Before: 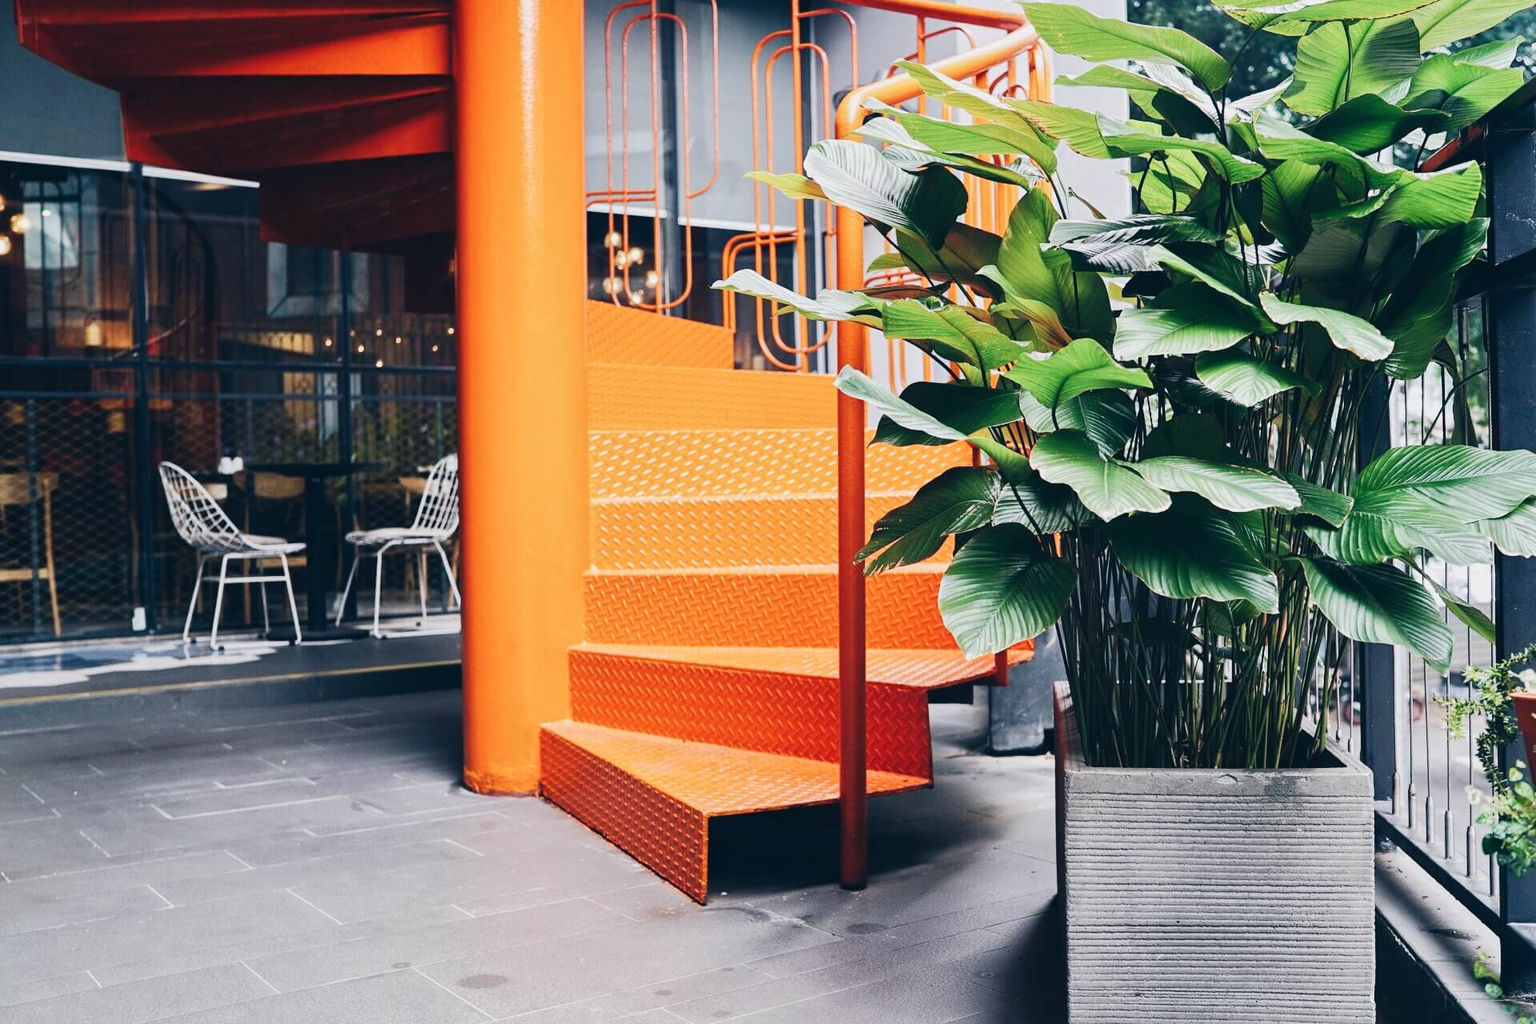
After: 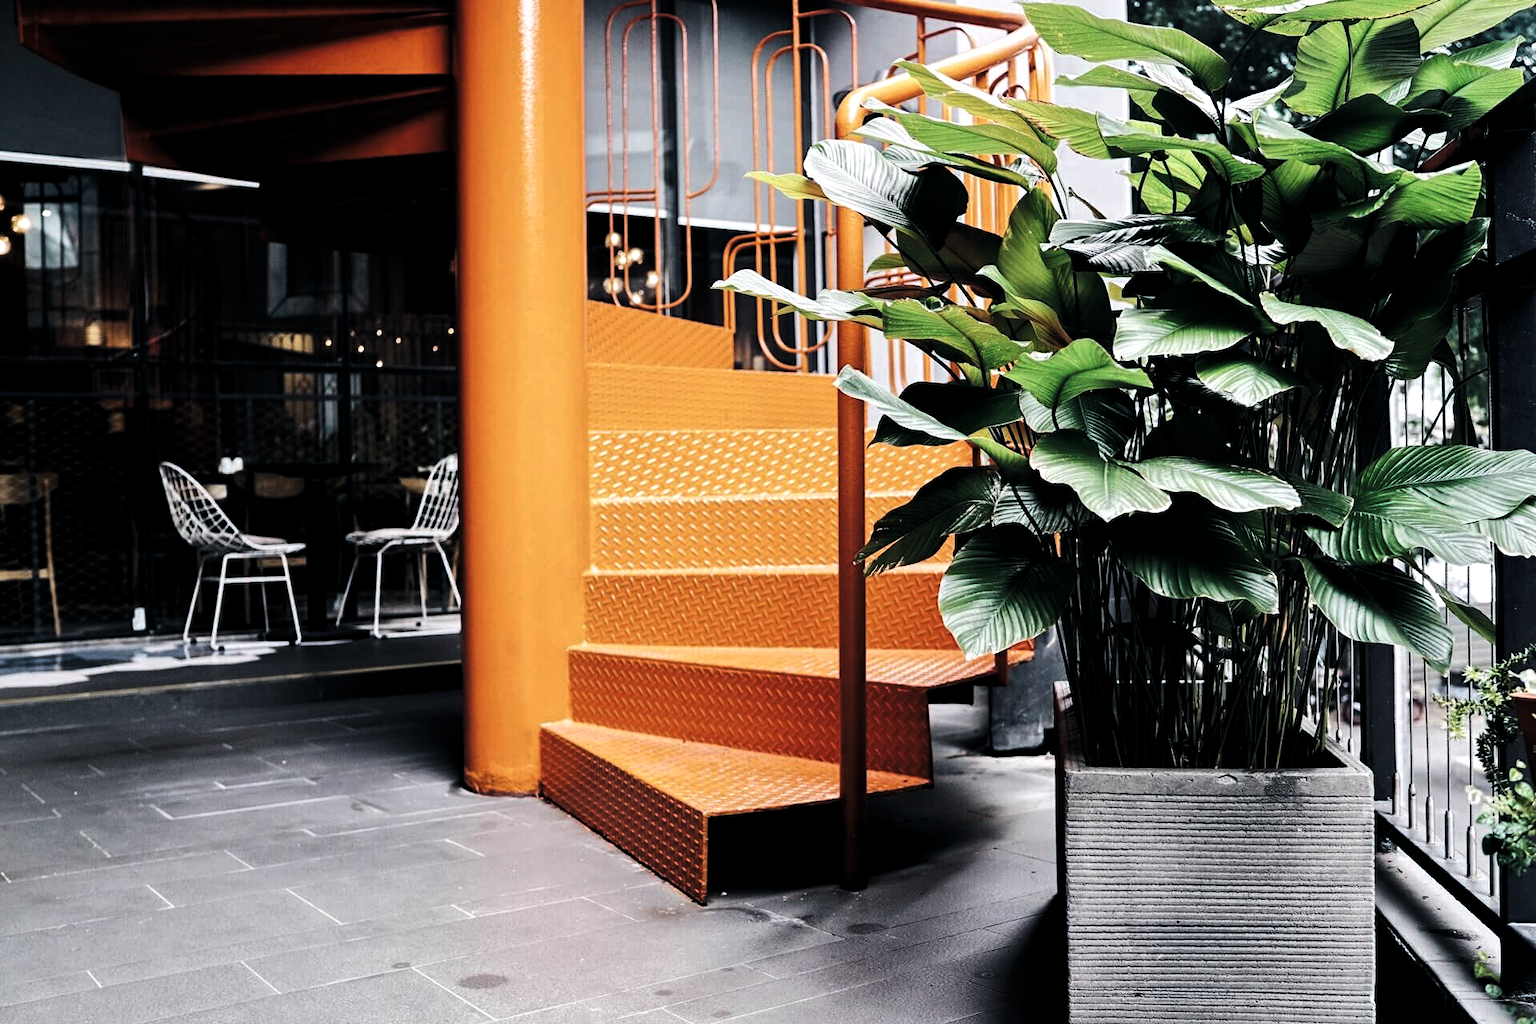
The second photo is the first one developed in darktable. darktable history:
levels: mode automatic, black 8.58%, gray 59.42%, levels [0, 0.445, 1]
tone equalizer: -8 EV -0.417 EV, -7 EV -0.389 EV, -6 EV -0.333 EV, -5 EV -0.222 EV, -3 EV 0.222 EV, -2 EV 0.333 EV, -1 EV 0.389 EV, +0 EV 0.417 EV, edges refinement/feathering 500, mask exposure compensation -1.57 EV, preserve details no
